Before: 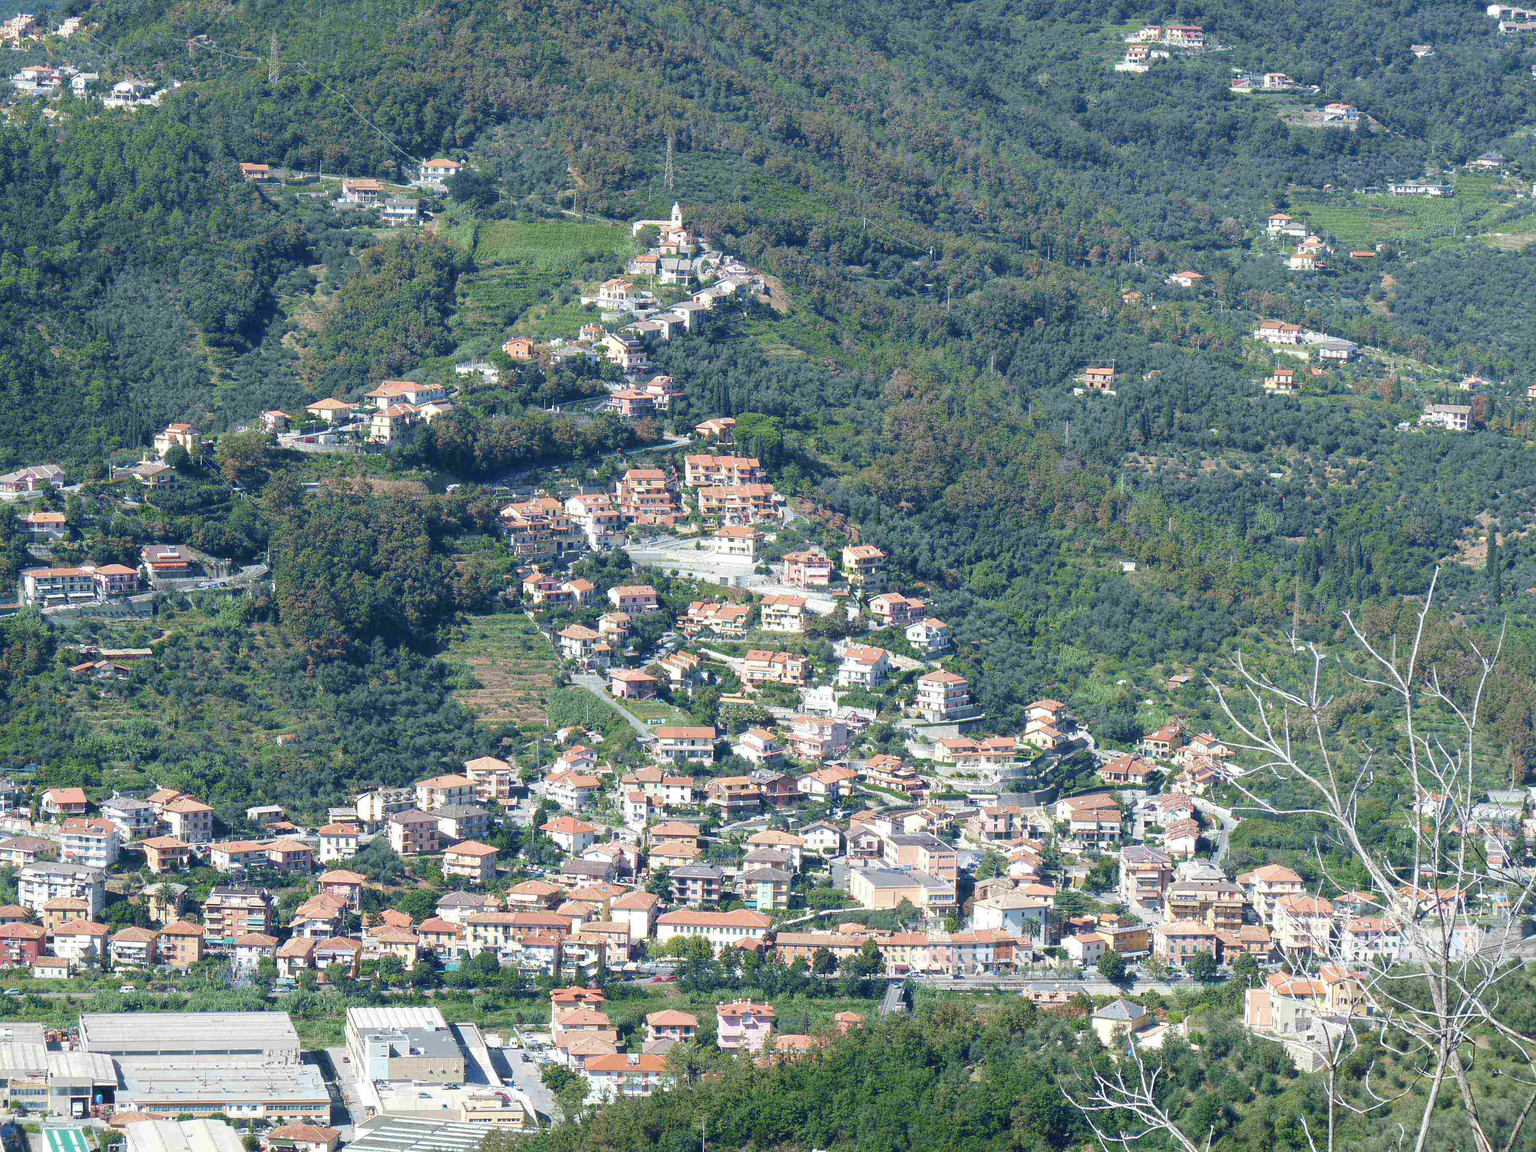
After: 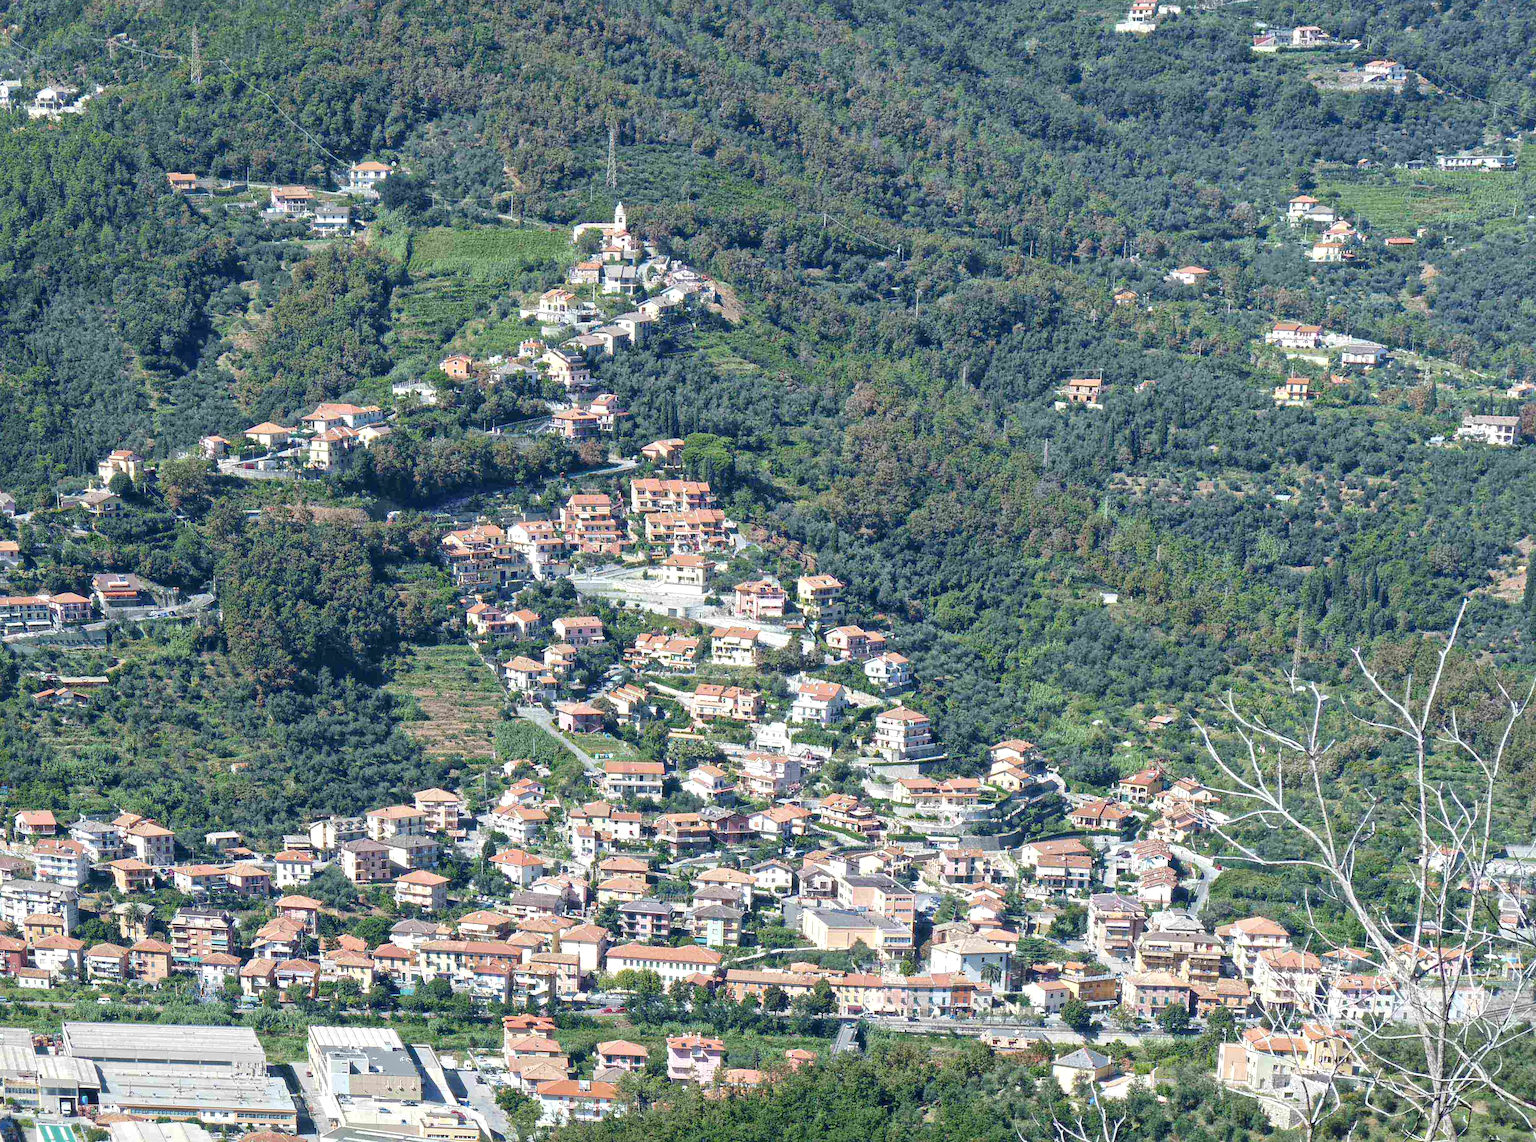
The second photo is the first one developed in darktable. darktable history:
local contrast: mode bilateral grid, contrast 20, coarseness 20, detail 150%, midtone range 0.2
rotate and perspective: rotation 0.062°, lens shift (vertical) 0.115, lens shift (horizontal) -0.133, crop left 0.047, crop right 0.94, crop top 0.061, crop bottom 0.94
